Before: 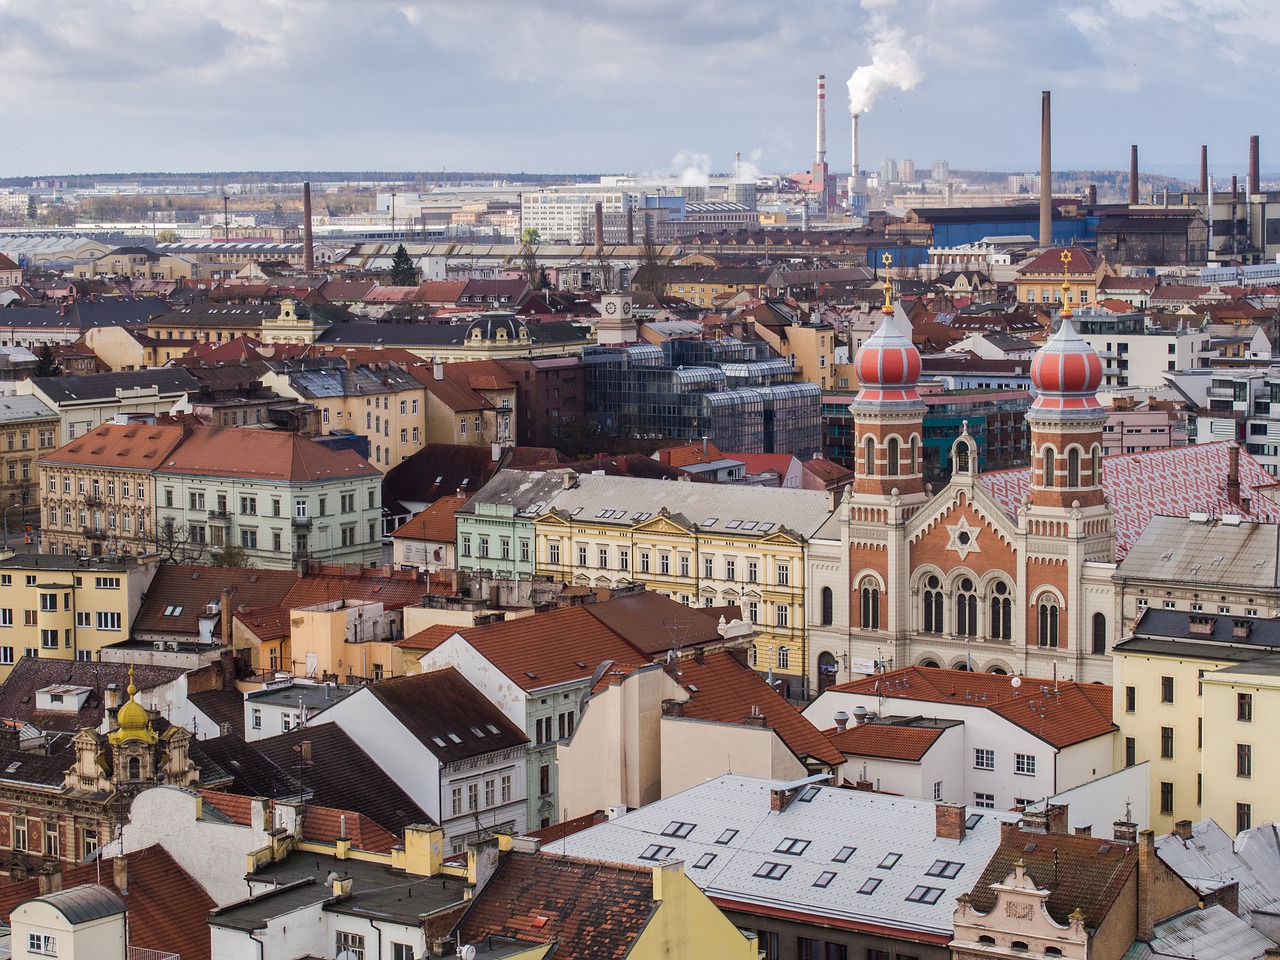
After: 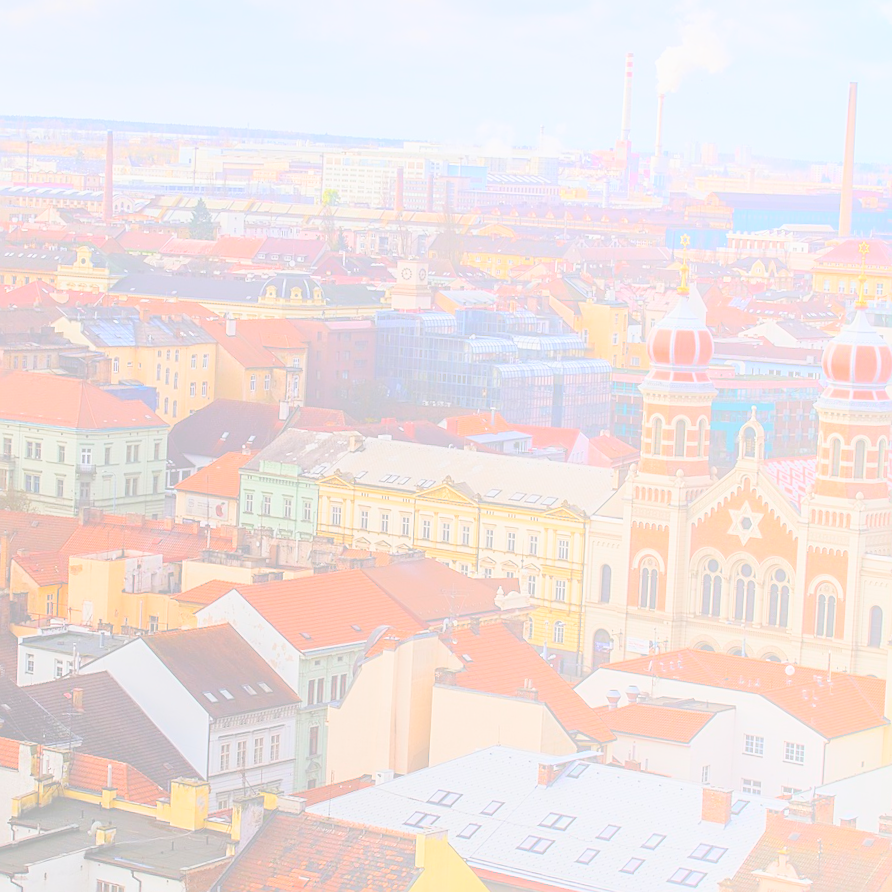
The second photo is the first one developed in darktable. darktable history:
sharpen: on, module defaults
bloom: size 70%, threshold 25%, strength 70%
shadows and highlights: soften with gaussian
sigmoid: contrast 1.22, skew 0.65
crop and rotate: angle -3.27°, left 14.277%, top 0.028%, right 10.766%, bottom 0.028%
